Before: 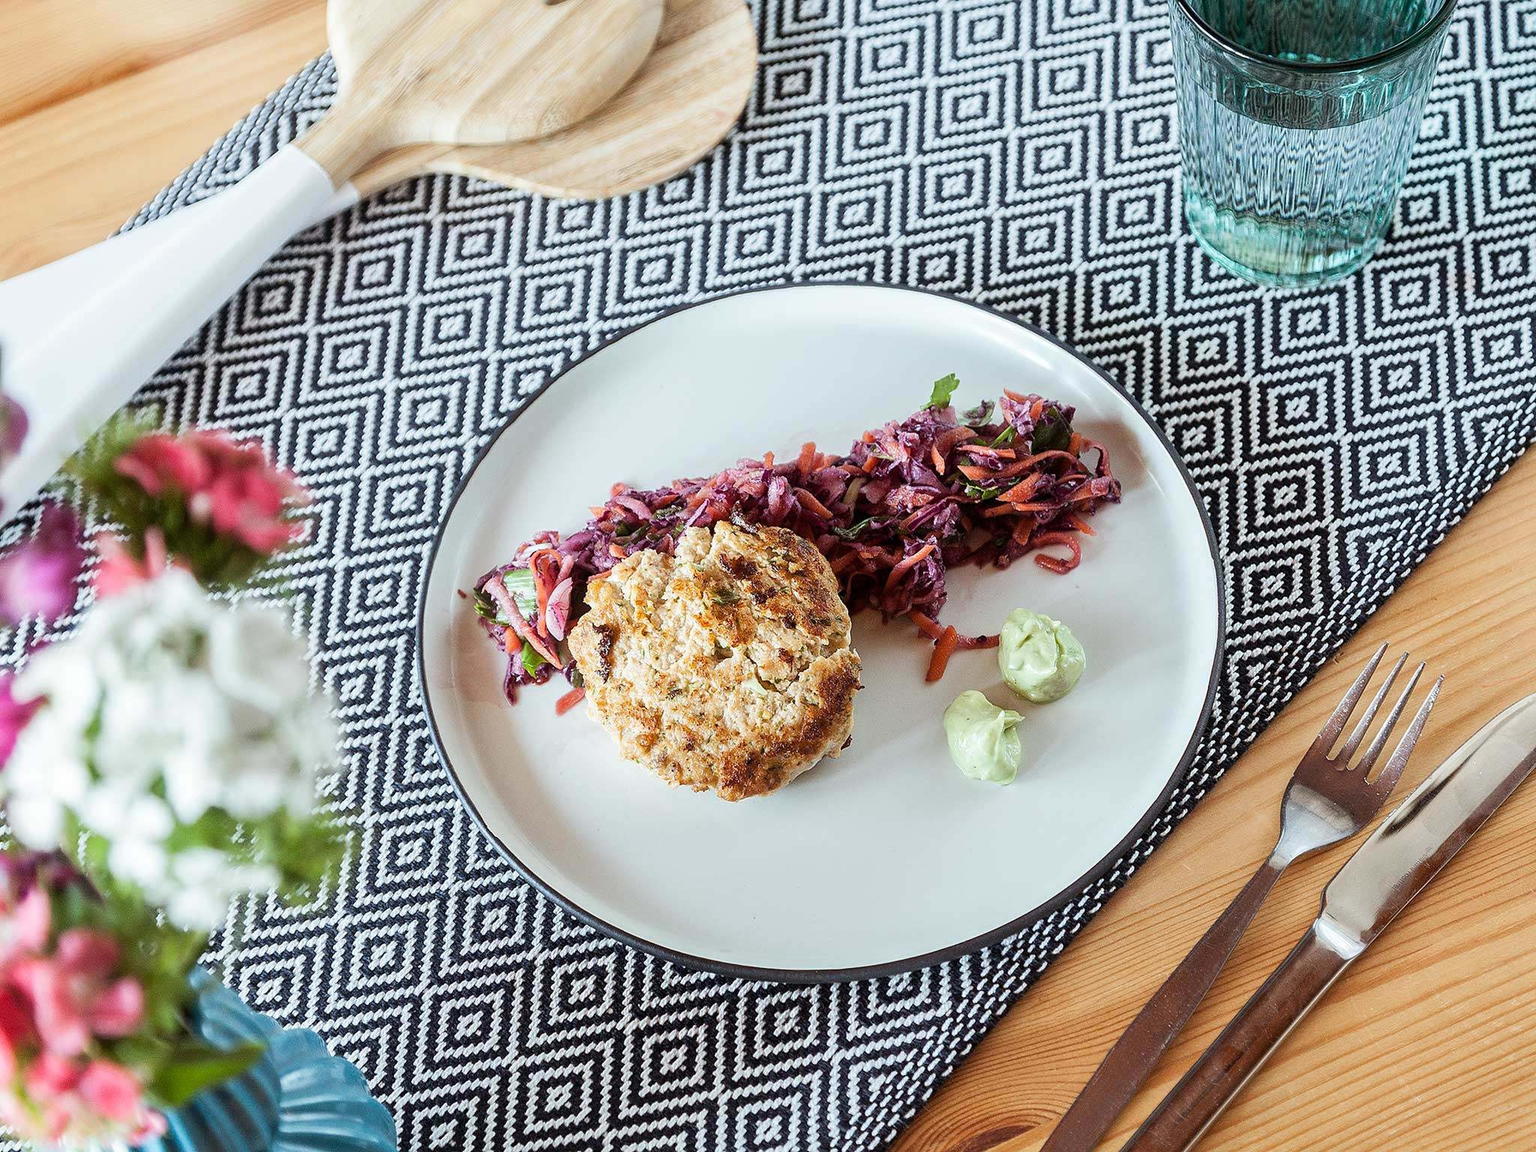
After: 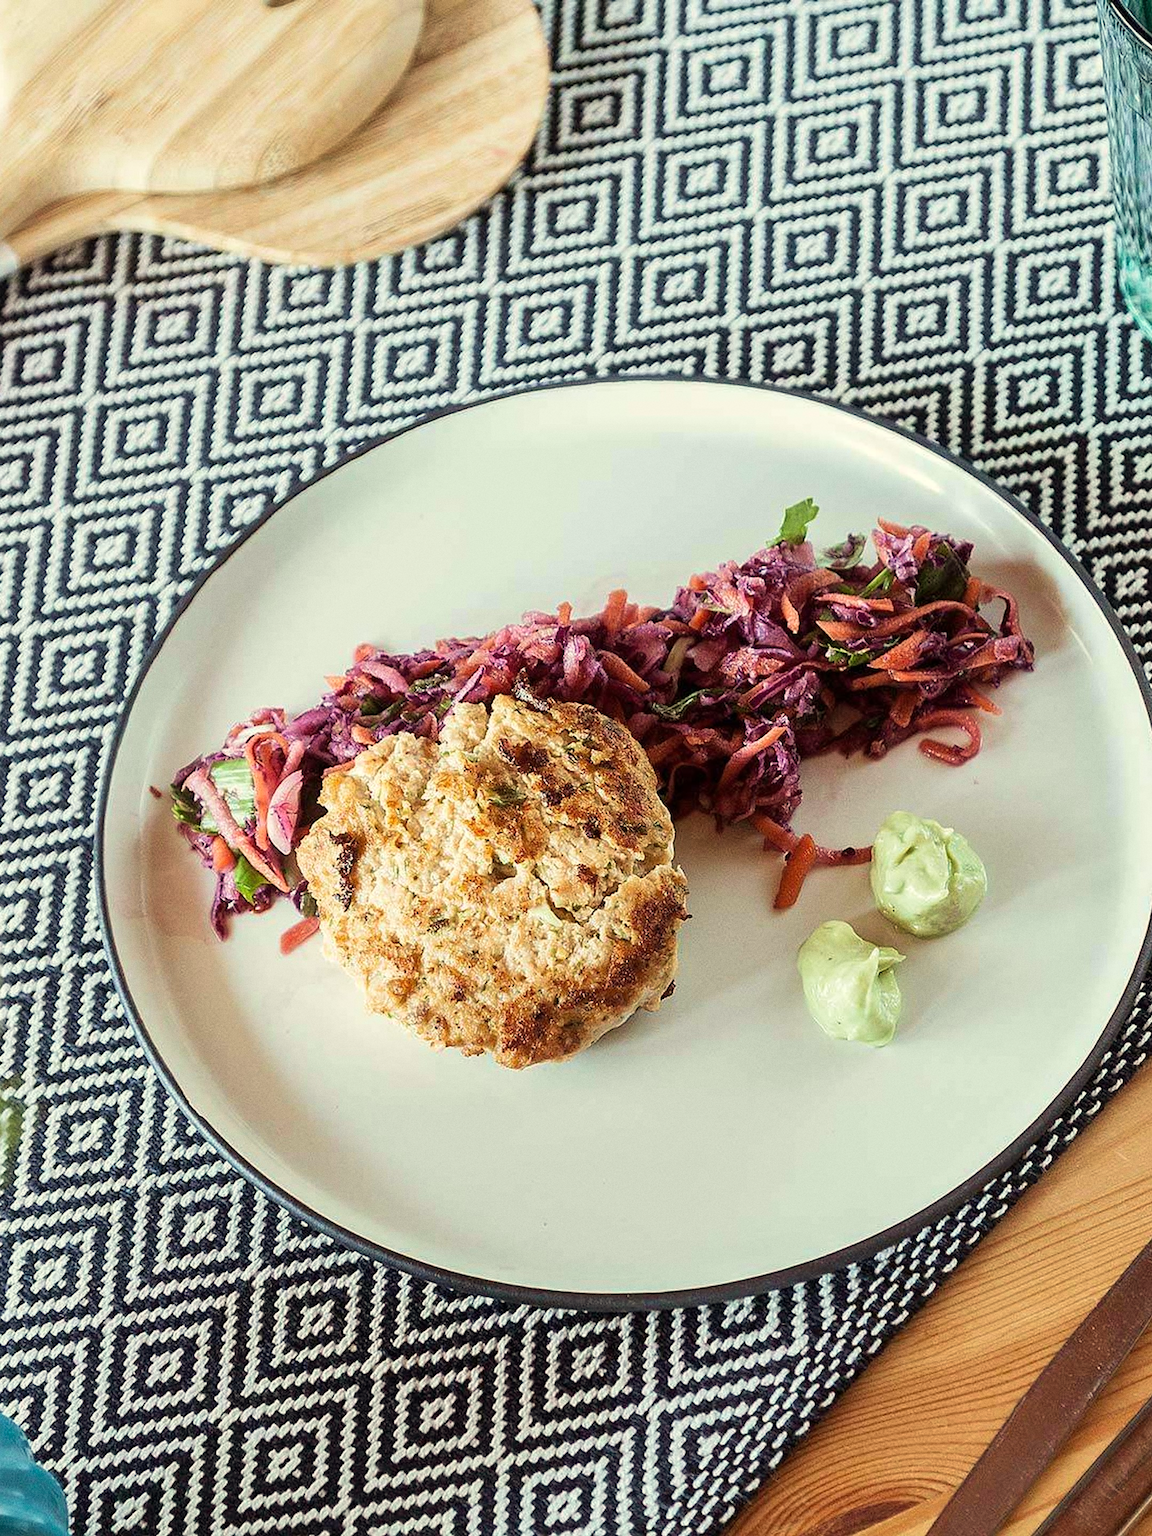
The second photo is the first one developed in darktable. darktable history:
grain: coarseness 0.09 ISO
crop and rotate: left 22.516%, right 21.234%
white balance: red 1.029, blue 0.92
velvia: on, module defaults
